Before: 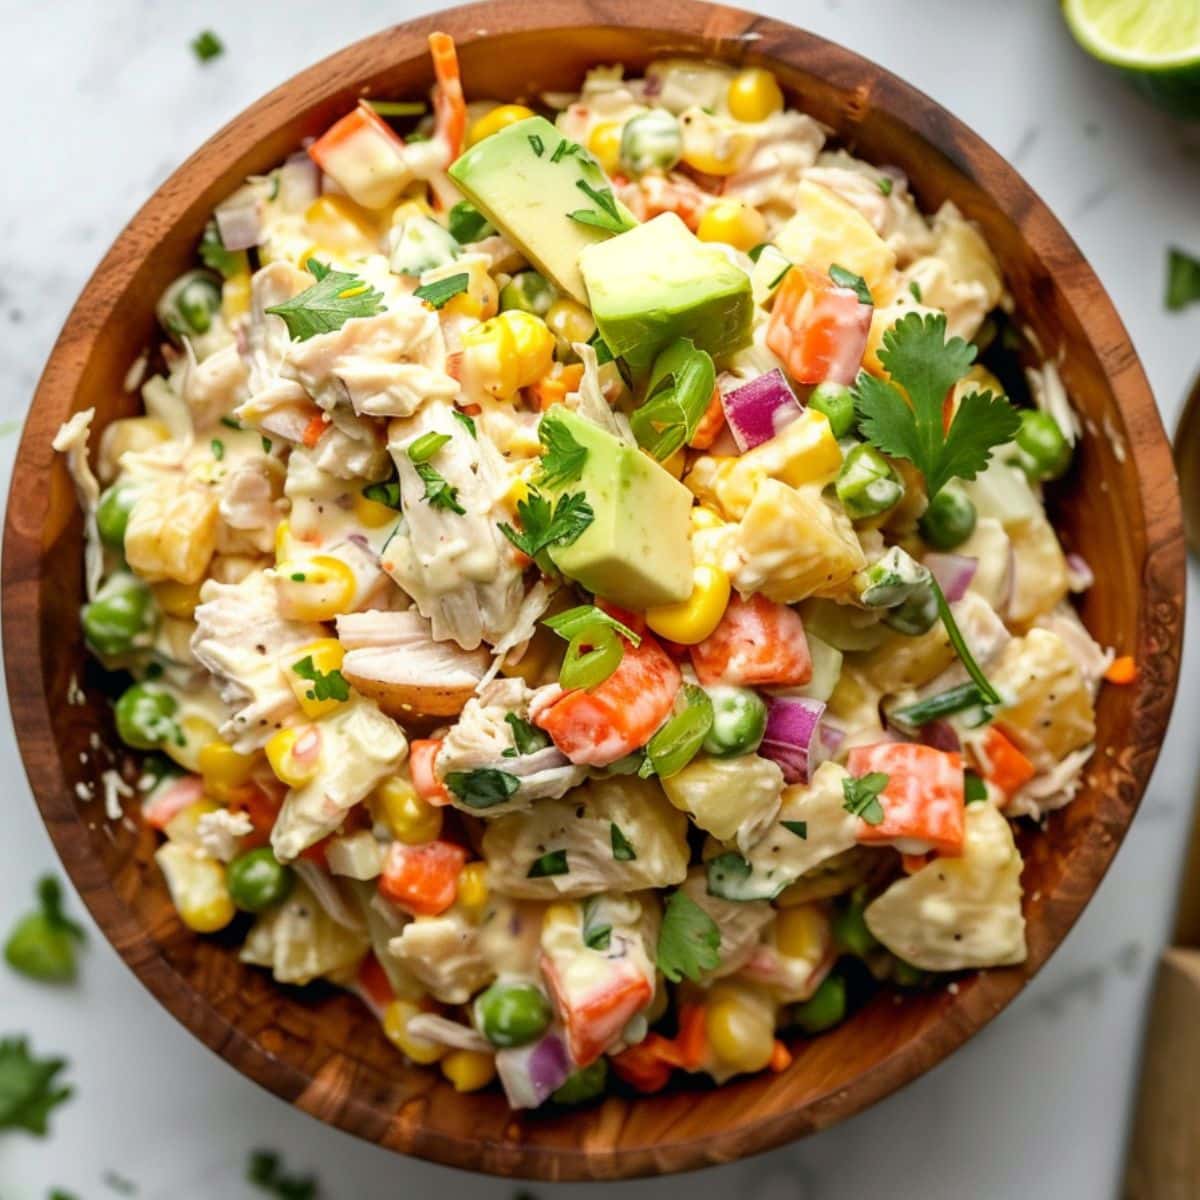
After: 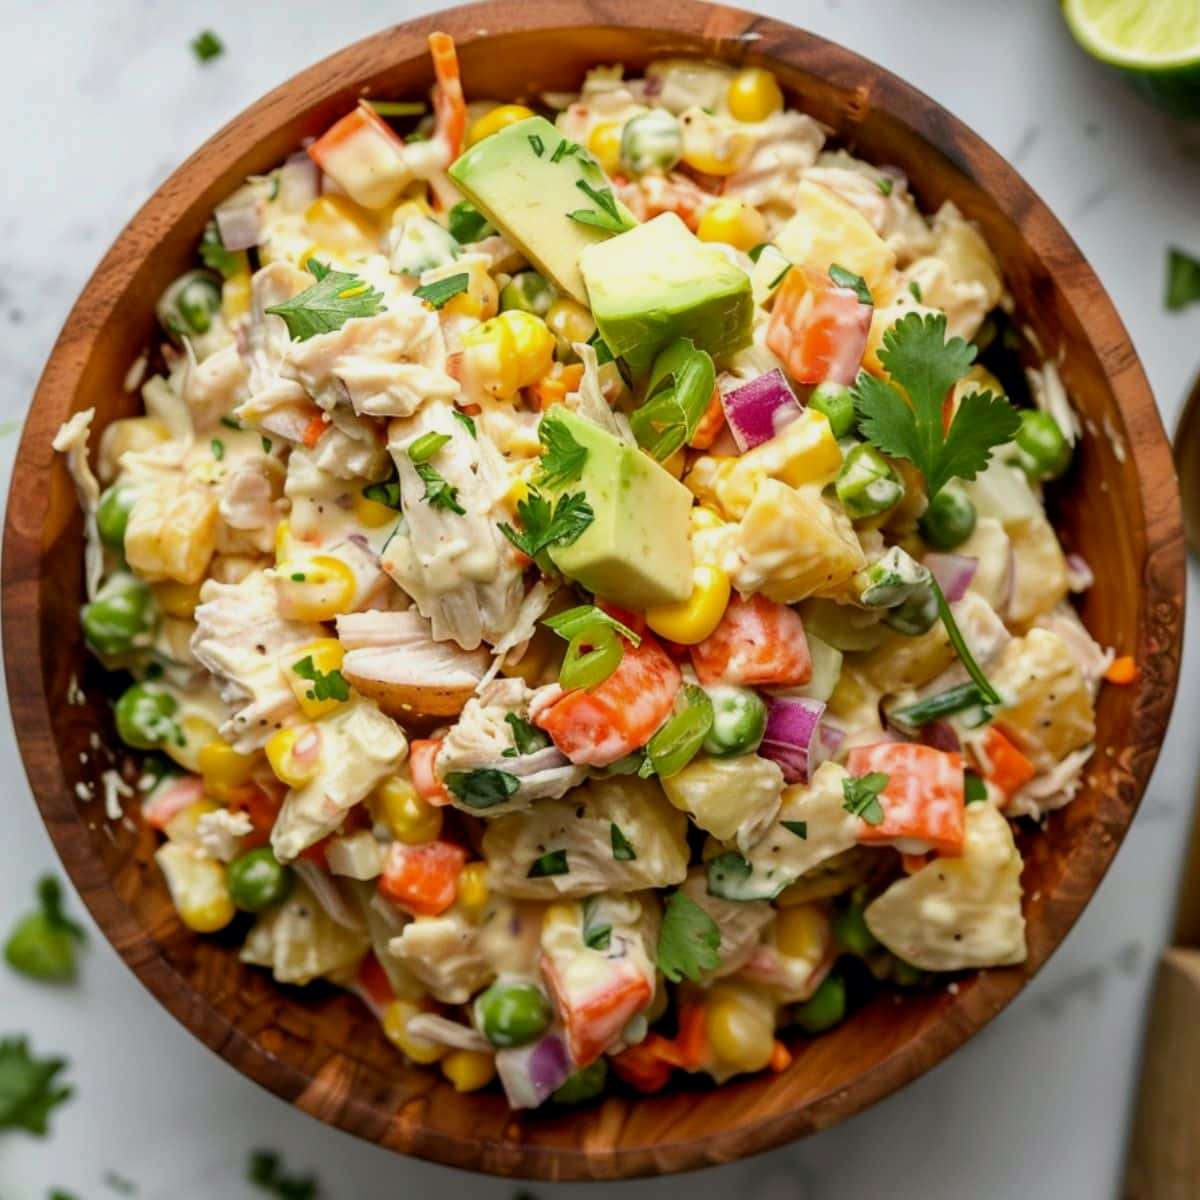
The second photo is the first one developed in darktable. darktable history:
exposure: black level correction 0.001, exposure -0.201 EV, compensate highlight preservation false
